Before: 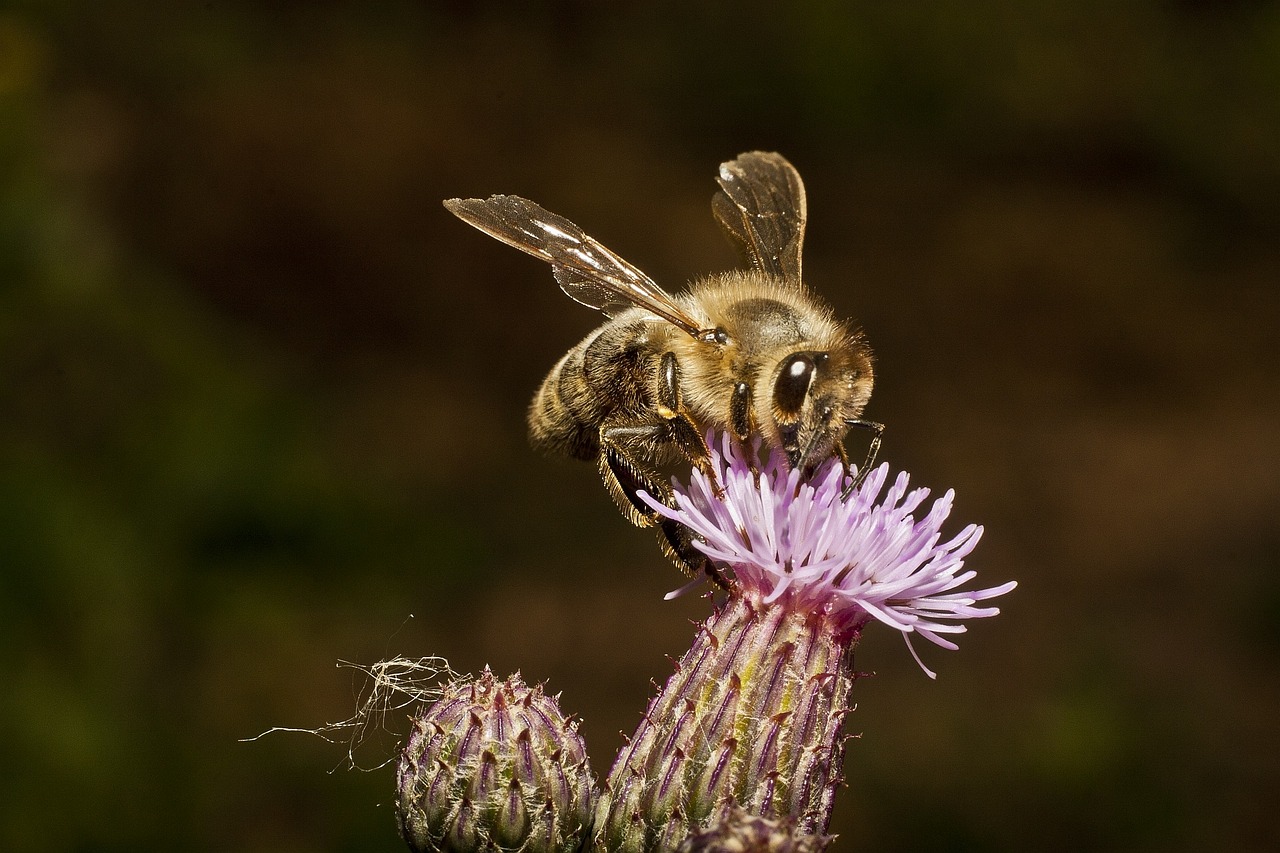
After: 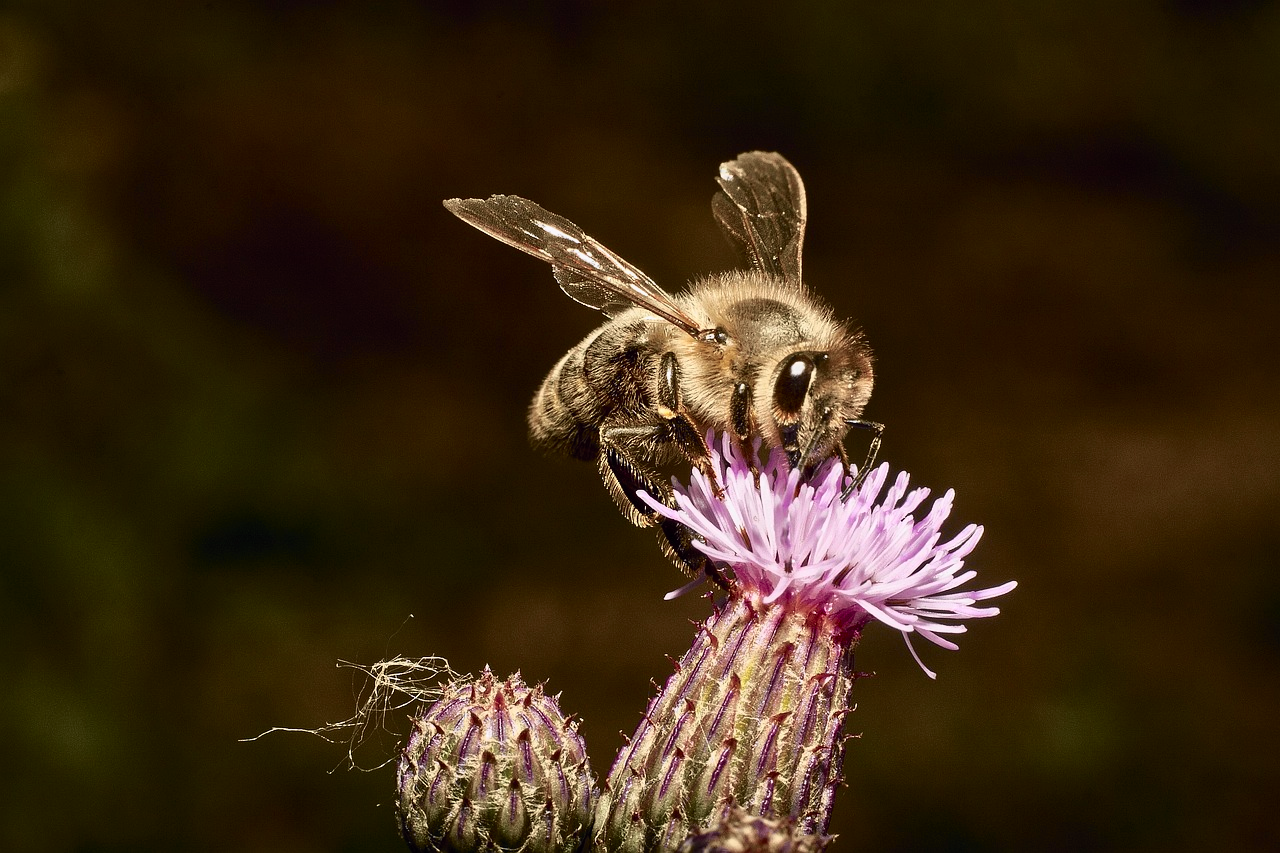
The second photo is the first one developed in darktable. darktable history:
tone curve: curves: ch0 [(0, 0) (0.105, 0.068) (0.195, 0.162) (0.283, 0.283) (0.384, 0.404) (0.485, 0.531) (0.638, 0.681) (0.795, 0.879) (1, 0.977)]; ch1 [(0, 0) (0.161, 0.092) (0.35, 0.33) (0.379, 0.401) (0.456, 0.469) (0.498, 0.503) (0.531, 0.537) (0.596, 0.621) (0.635, 0.671) (1, 1)]; ch2 [(0, 0) (0.371, 0.362) (0.437, 0.437) (0.483, 0.484) (0.53, 0.515) (0.56, 0.58) (0.622, 0.606) (1, 1)], color space Lab, independent channels, preserve colors none
